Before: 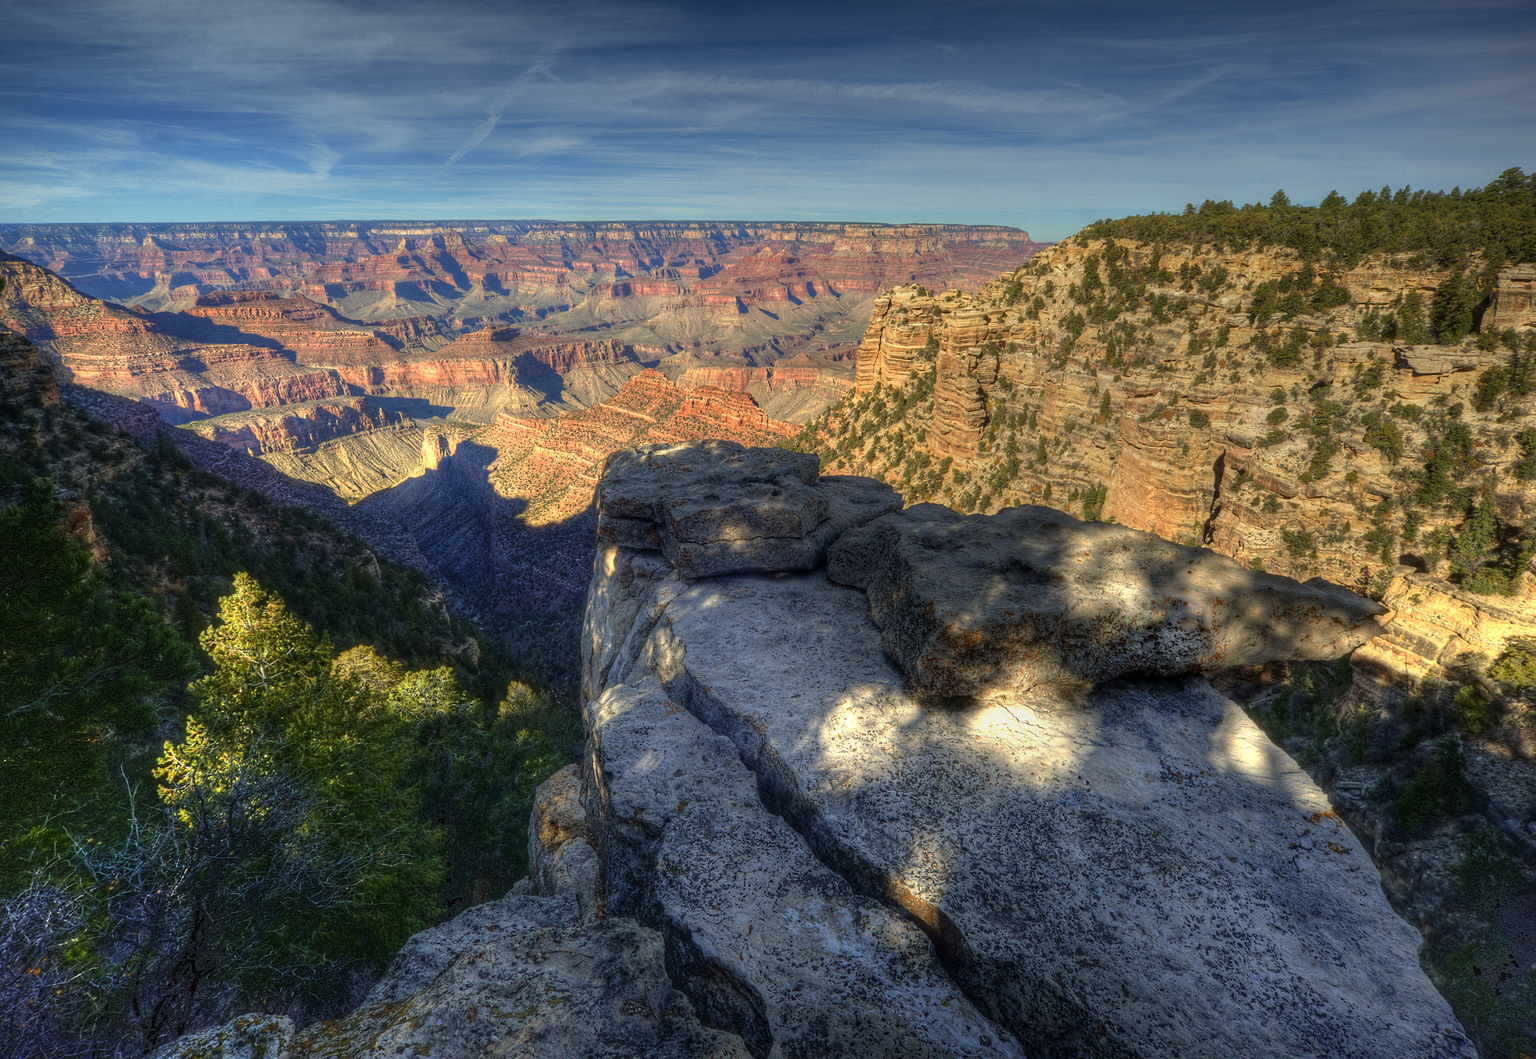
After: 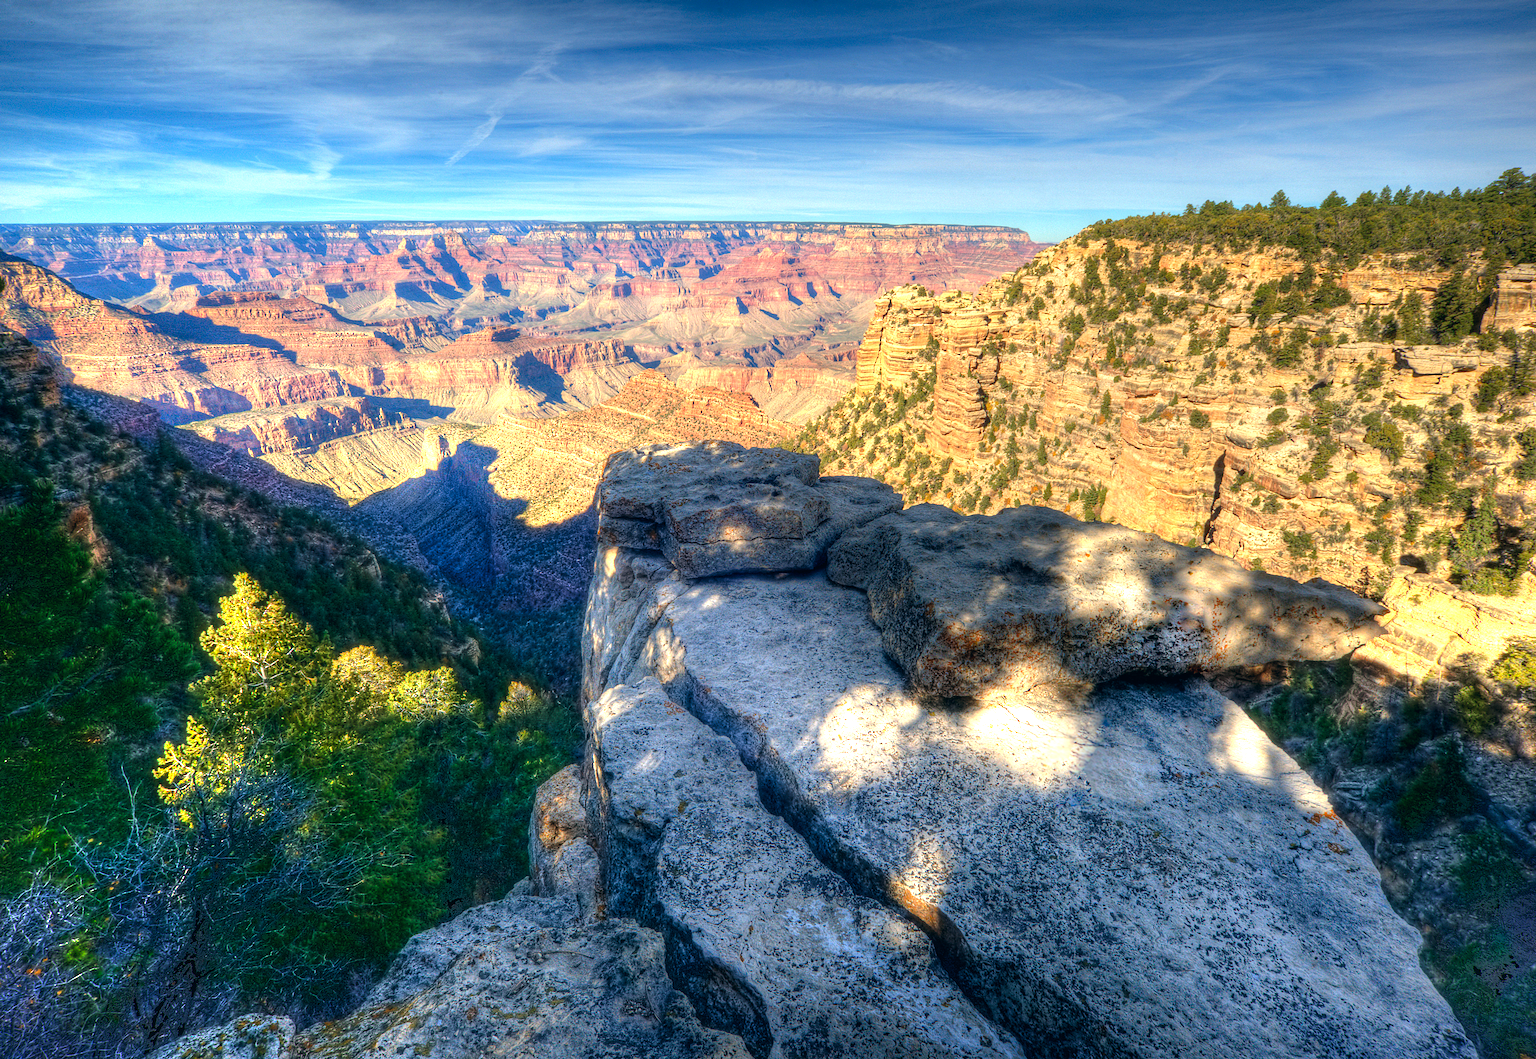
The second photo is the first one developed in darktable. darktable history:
color correction: highlights a* 5.38, highlights b* 5.3, shadows a* -4.26, shadows b* -5.11
white balance: red 0.976, blue 1.04
exposure: black level correction 0, exposure 1.1 EV, compensate highlight preservation false
